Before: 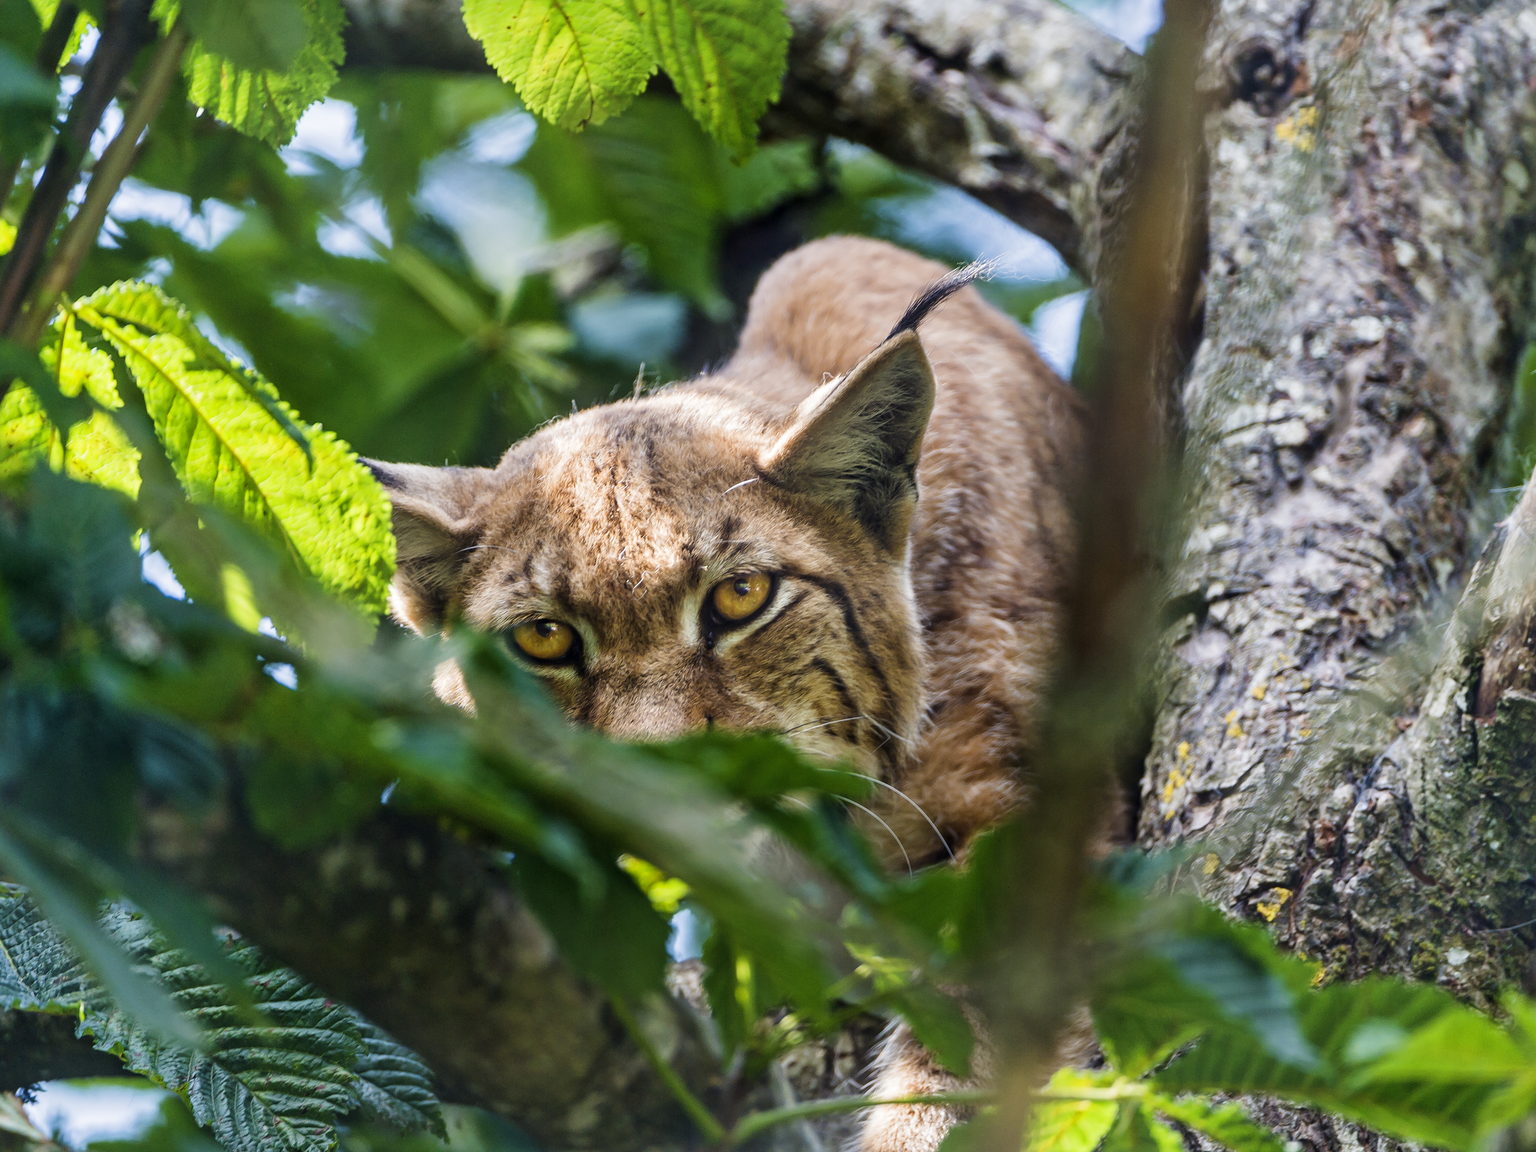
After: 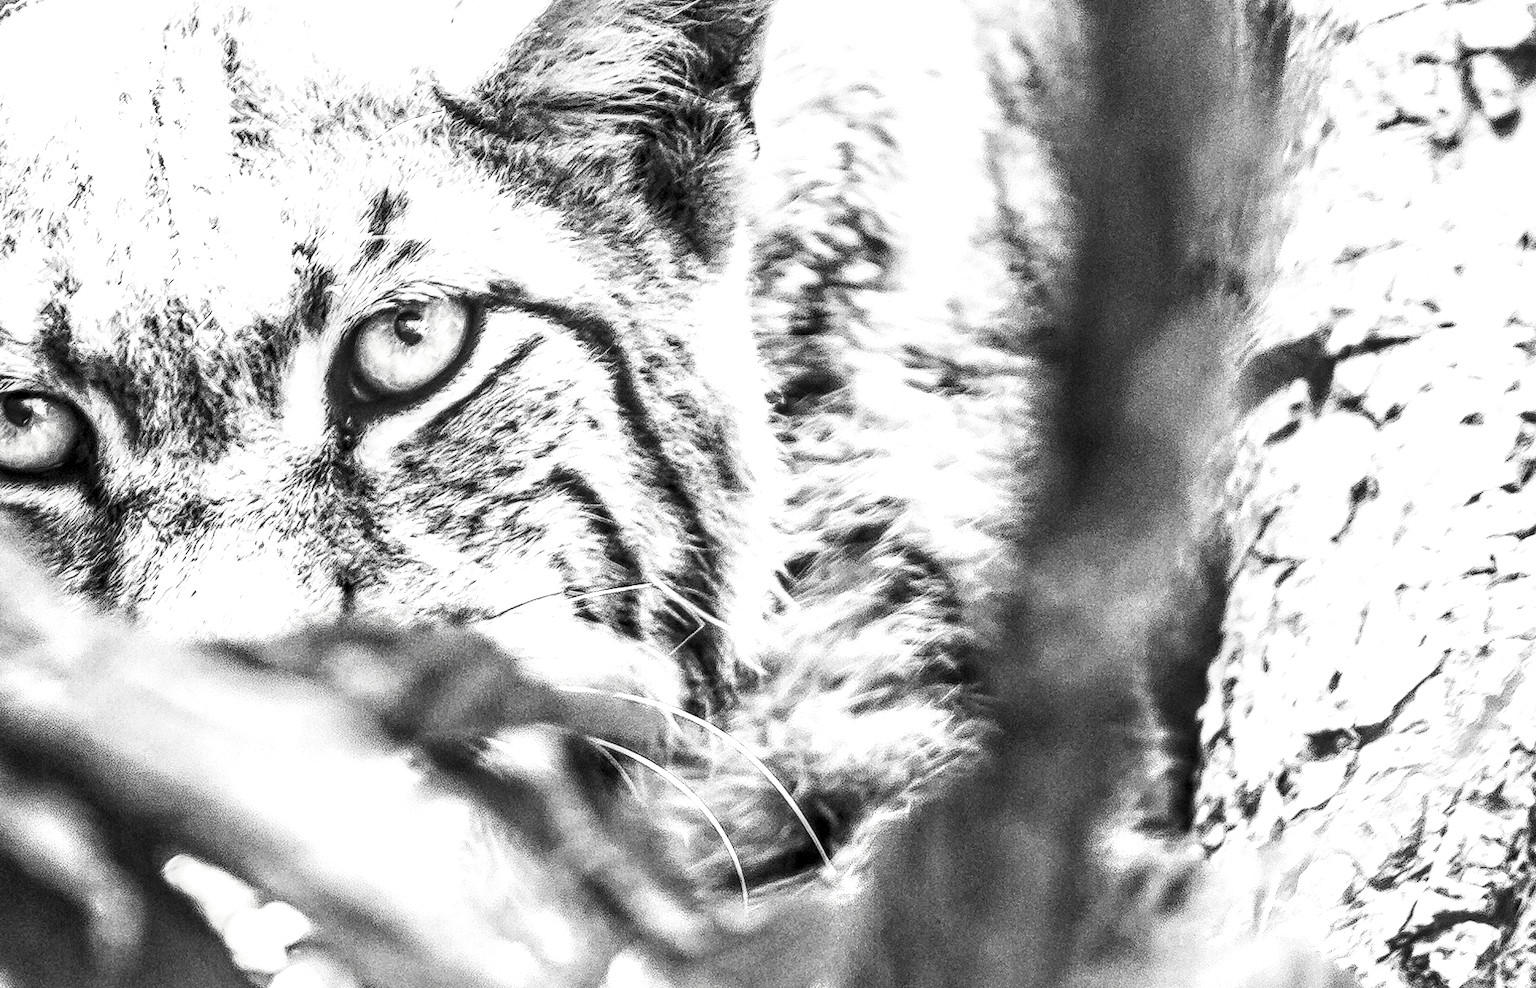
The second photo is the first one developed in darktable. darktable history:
crop: left 34.795%, top 36.618%, right 14.64%, bottom 19.964%
exposure: black level correction 0, exposure 1.461 EV, compensate highlight preservation false
shadows and highlights: shadows 37.31, highlights -27.49, soften with gaussian
local contrast: highlights 15%, shadows 40%, detail 183%, midtone range 0.464
contrast brightness saturation: contrast 0.529, brightness 0.471, saturation -0.993
